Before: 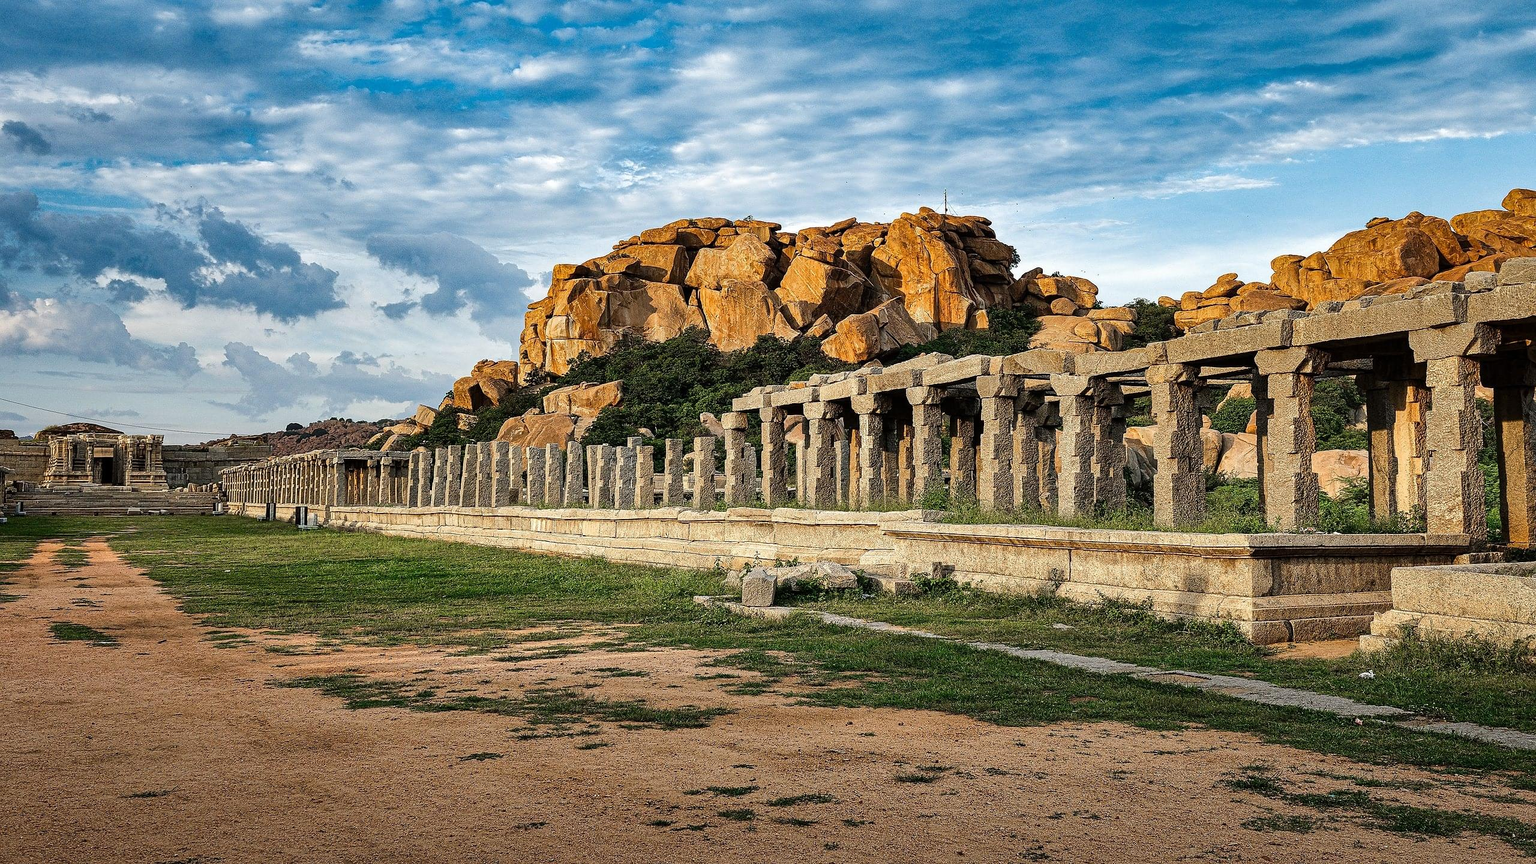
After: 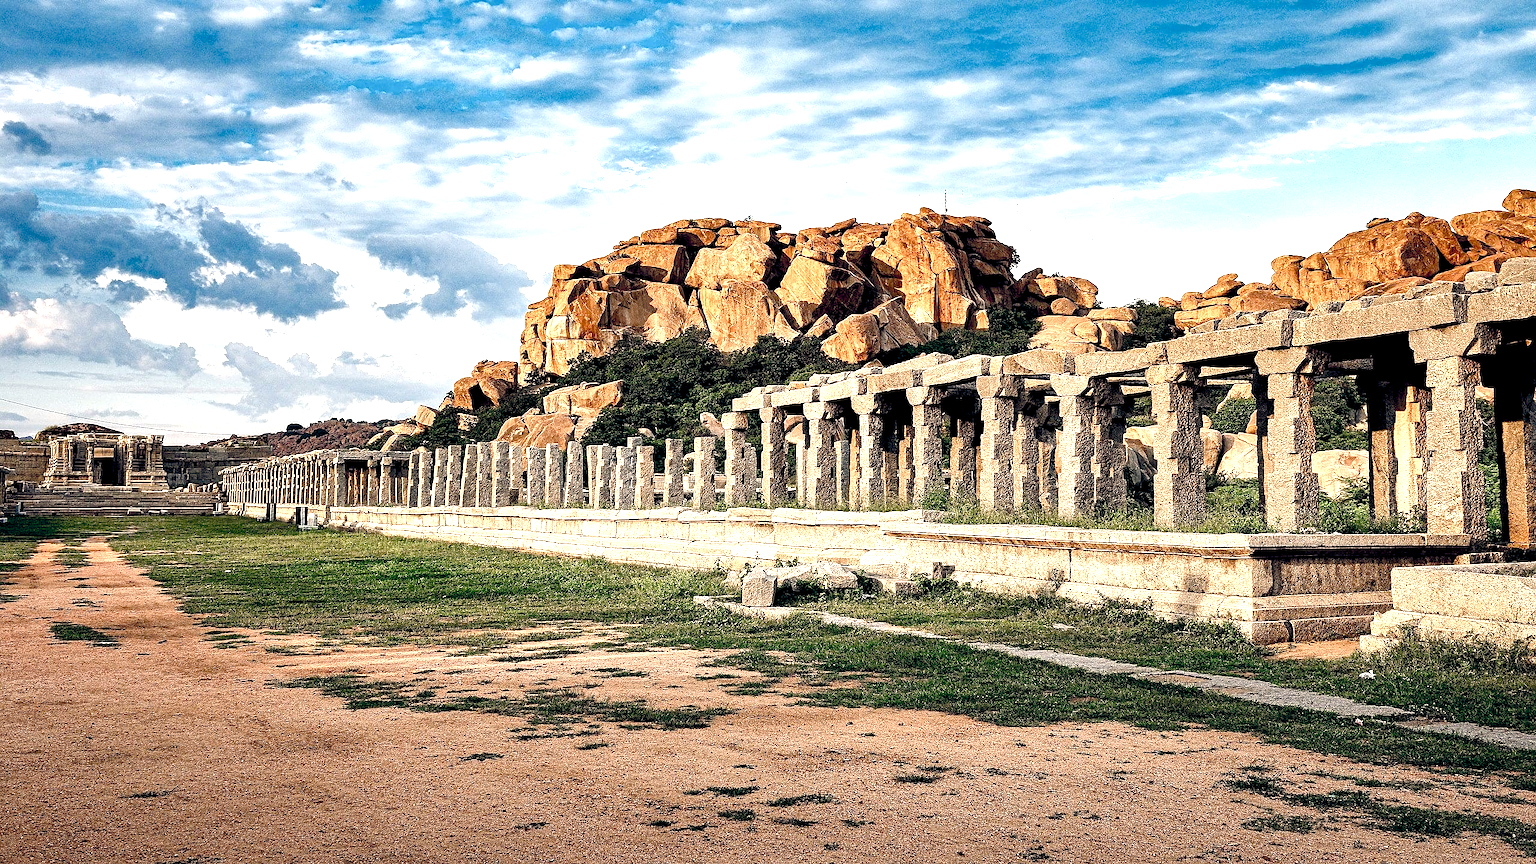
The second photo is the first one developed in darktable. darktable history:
exposure: black level correction 0.012, exposure 0.7 EV, compensate exposure bias true, compensate highlight preservation false
color balance rgb: highlights gain › chroma 2.94%, highlights gain › hue 60.57°, global offset › chroma 0.25%, global offset › hue 256.52°, perceptual saturation grading › global saturation 20%, perceptual saturation grading › highlights -50%, perceptual saturation grading › shadows 30%, contrast 15%
